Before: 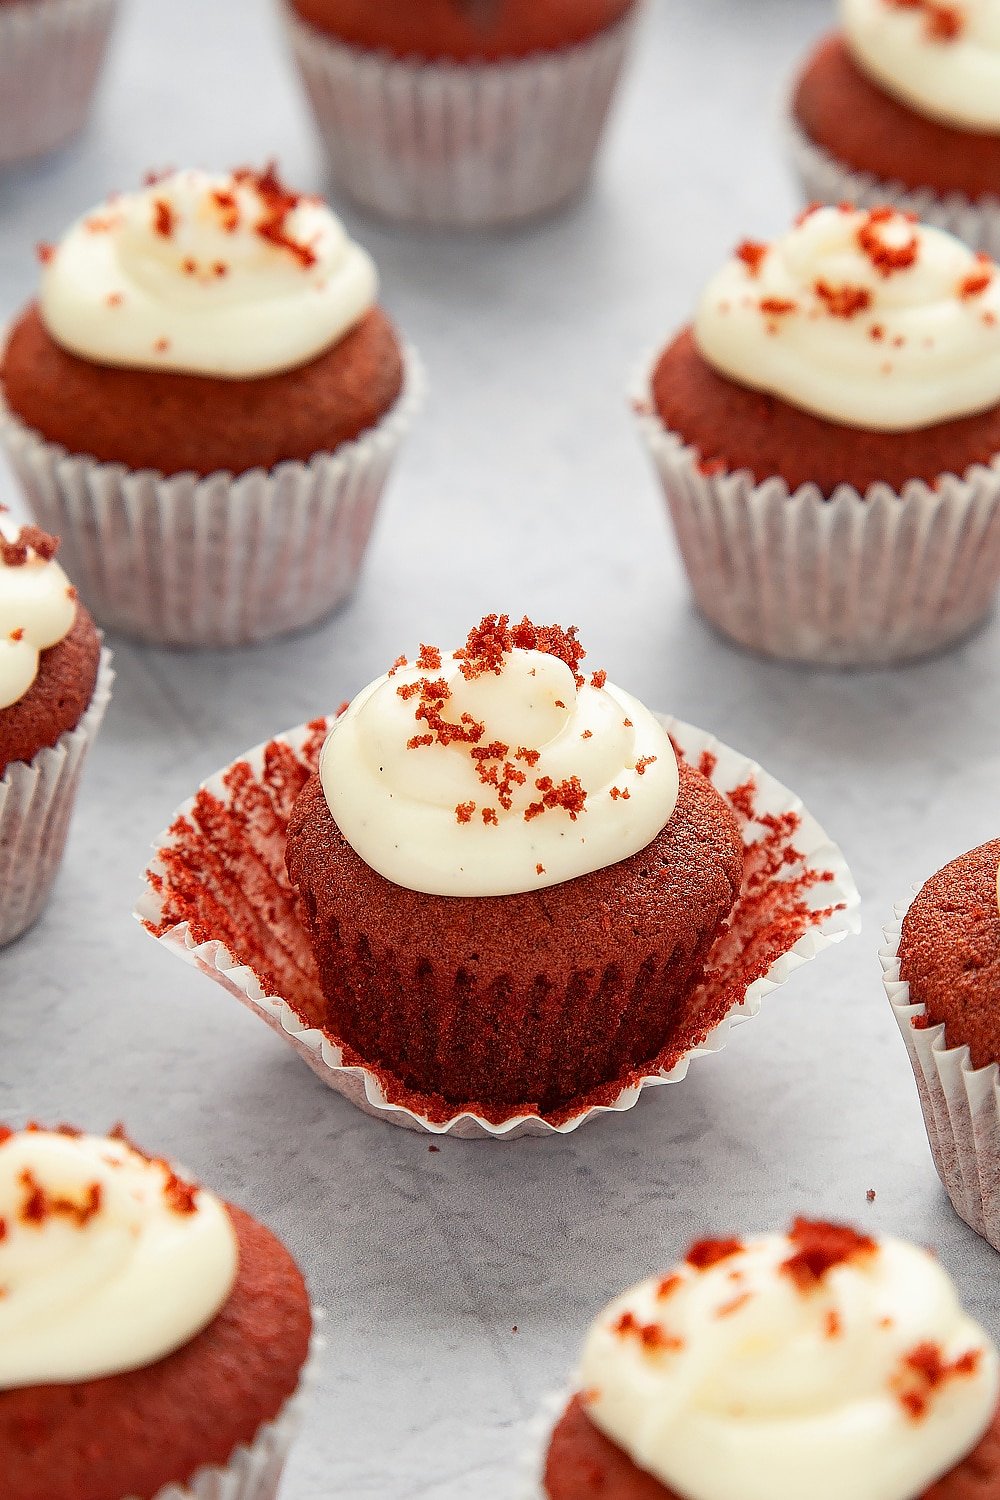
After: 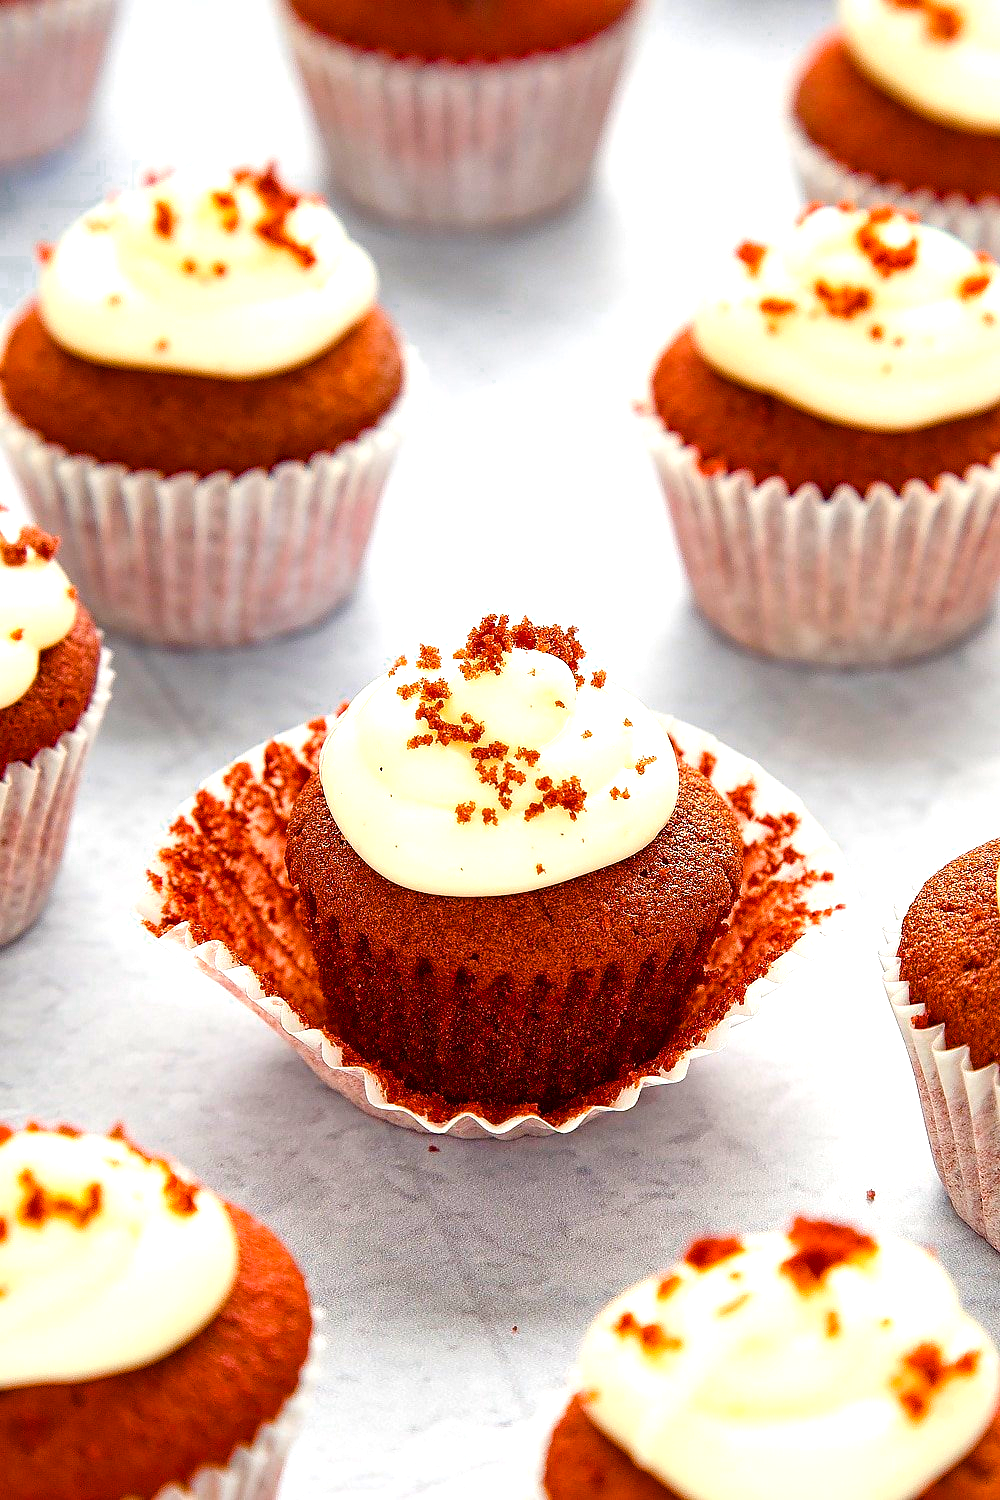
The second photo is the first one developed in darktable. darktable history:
color balance rgb: perceptual saturation grading › global saturation 19.433%, perceptual saturation grading › highlights -25.736%, perceptual saturation grading › shadows 49.296%, perceptual brilliance grading › global brilliance 18.273%, global vibrance 44.3%
color zones: curves: ch0 [(0.25, 0.5) (0.636, 0.25) (0.75, 0.5)]
